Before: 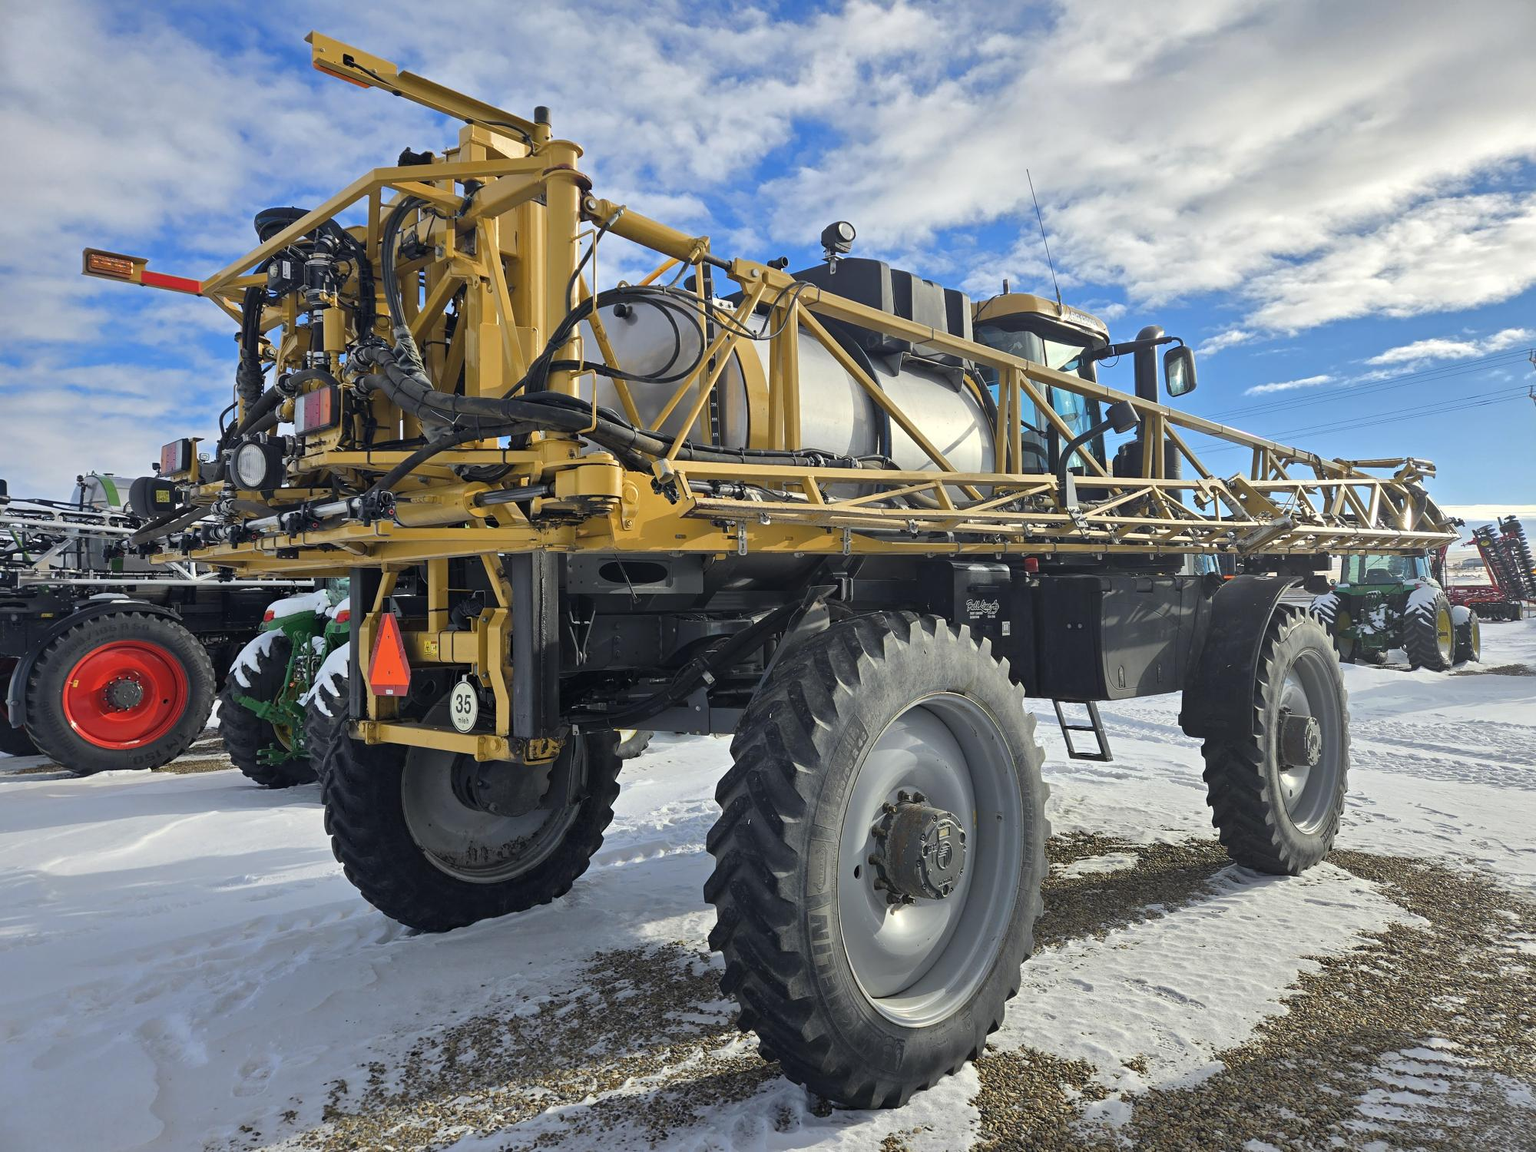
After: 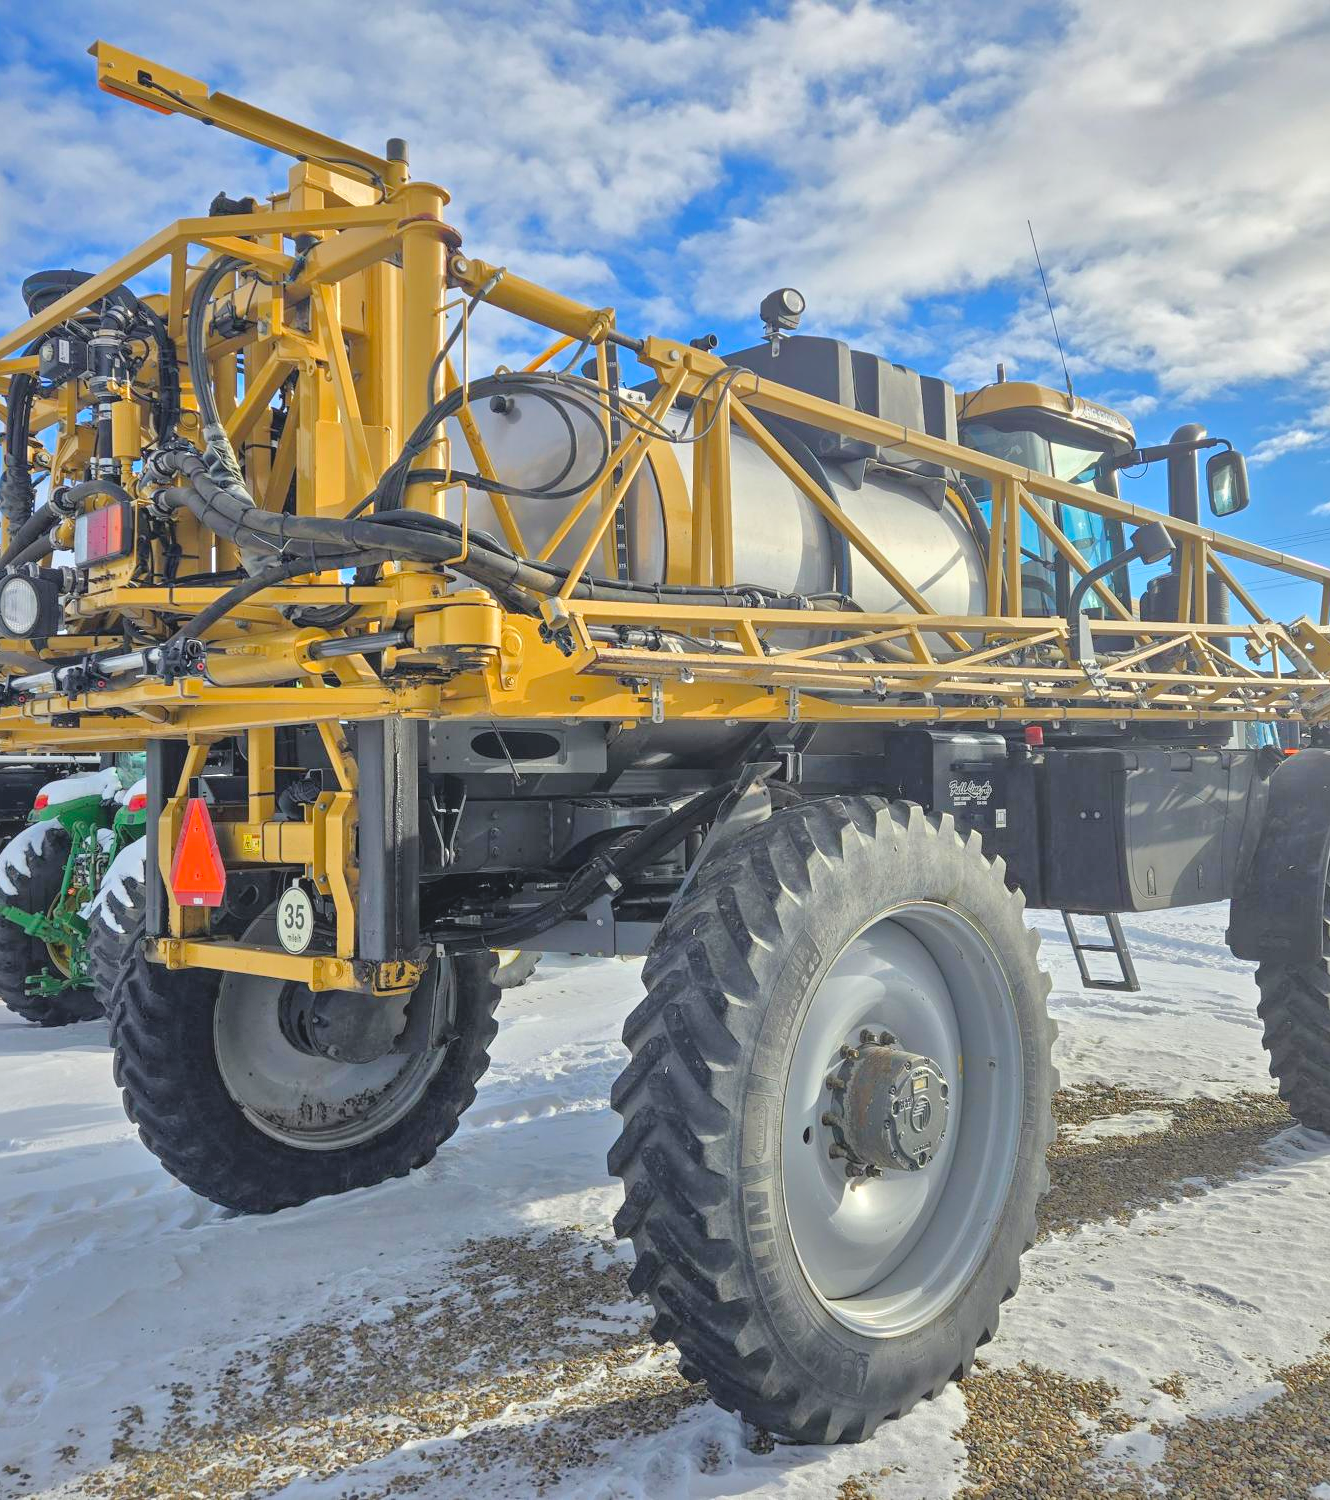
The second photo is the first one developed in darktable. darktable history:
crop and rotate: left 15.492%, right 17.97%
local contrast: highlights 44%, shadows 2%, detail 99%
tone equalizer: -7 EV 0.151 EV, -6 EV 0.581 EV, -5 EV 1.16 EV, -4 EV 1.37 EV, -3 EV 1.13 EV, -2 EV 0.6 EV, -1 EV 0.152 EV, mask exposure compensation -0.515 EV
